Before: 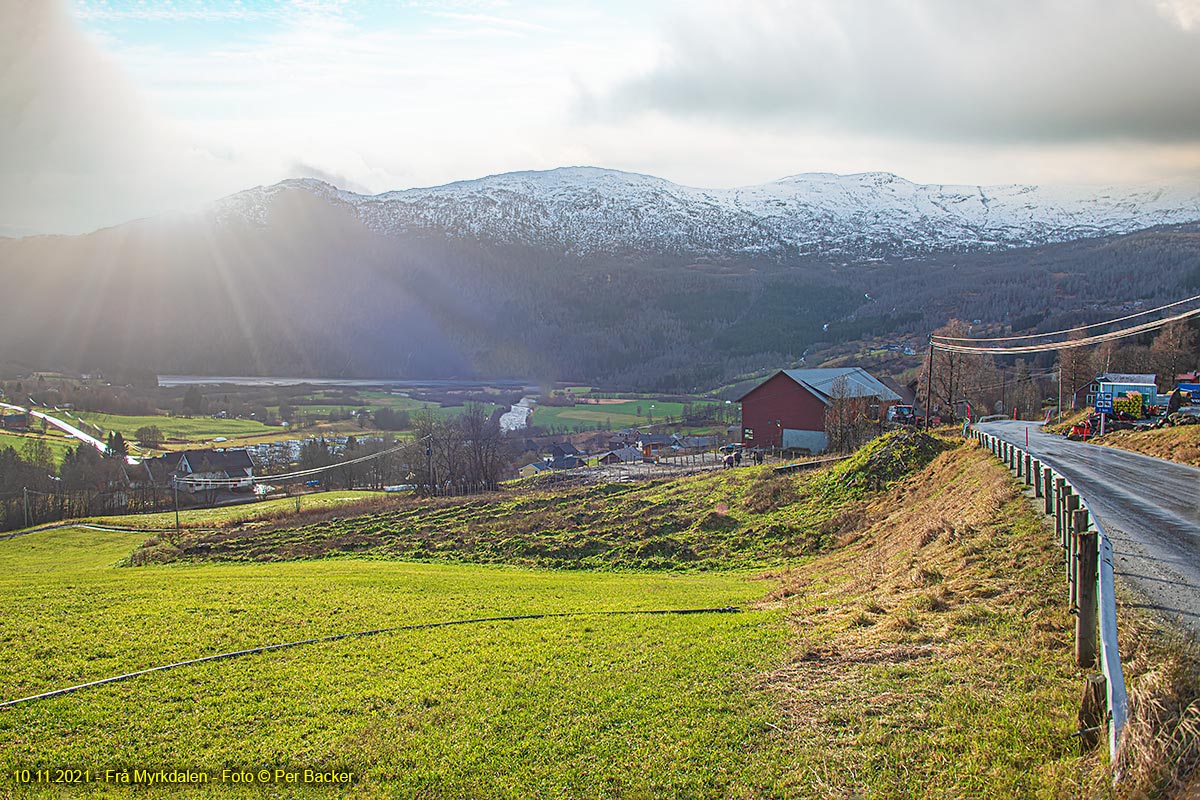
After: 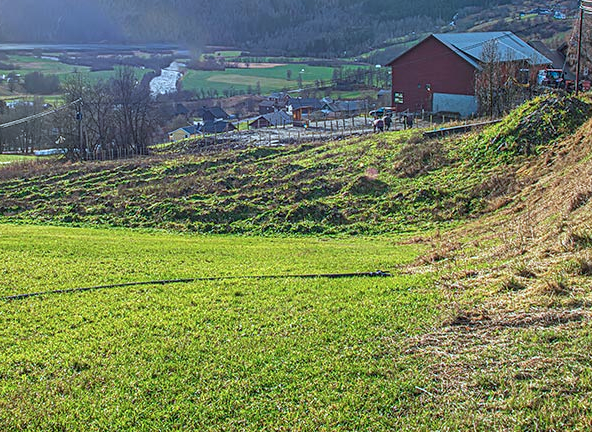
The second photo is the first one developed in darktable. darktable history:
color calibration: illuminant Planckian (black body), x 0.376, y 0.374, temperature 4121.62 K
crop: left 29.247%, top 42.024%, right 21.3%, bottom 3.5%
local contrast: on, module defaults
